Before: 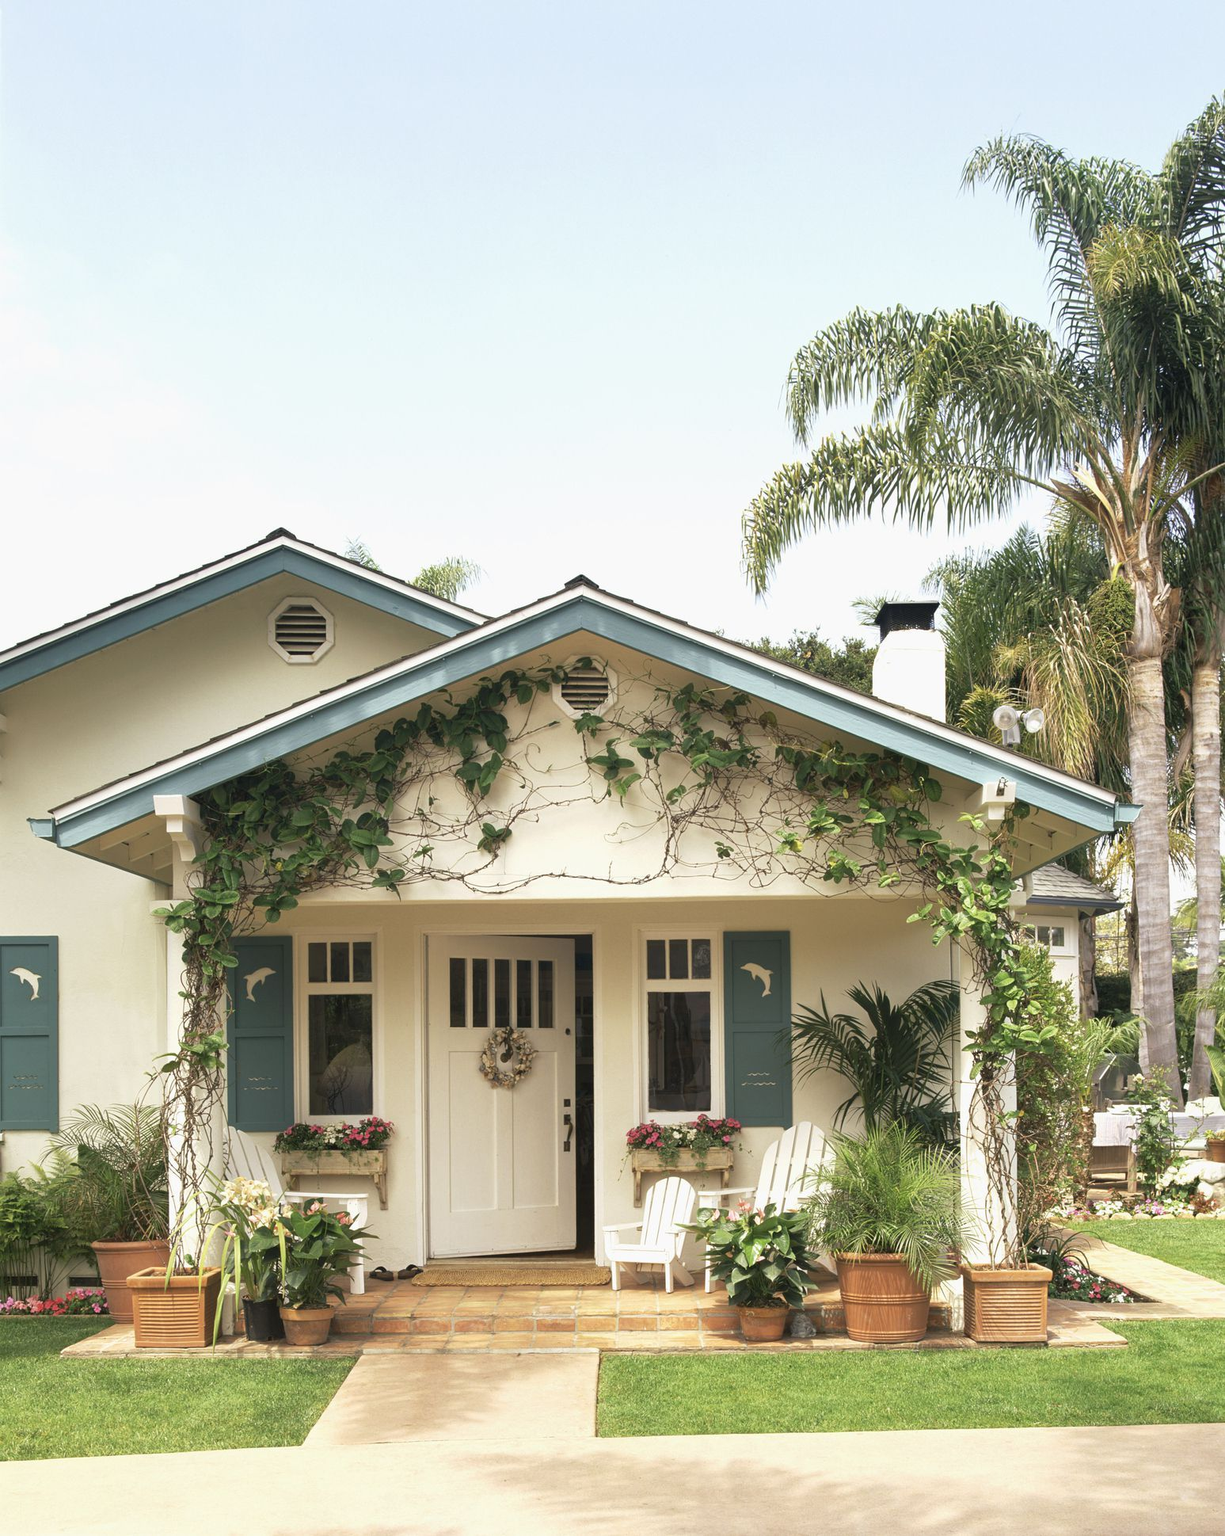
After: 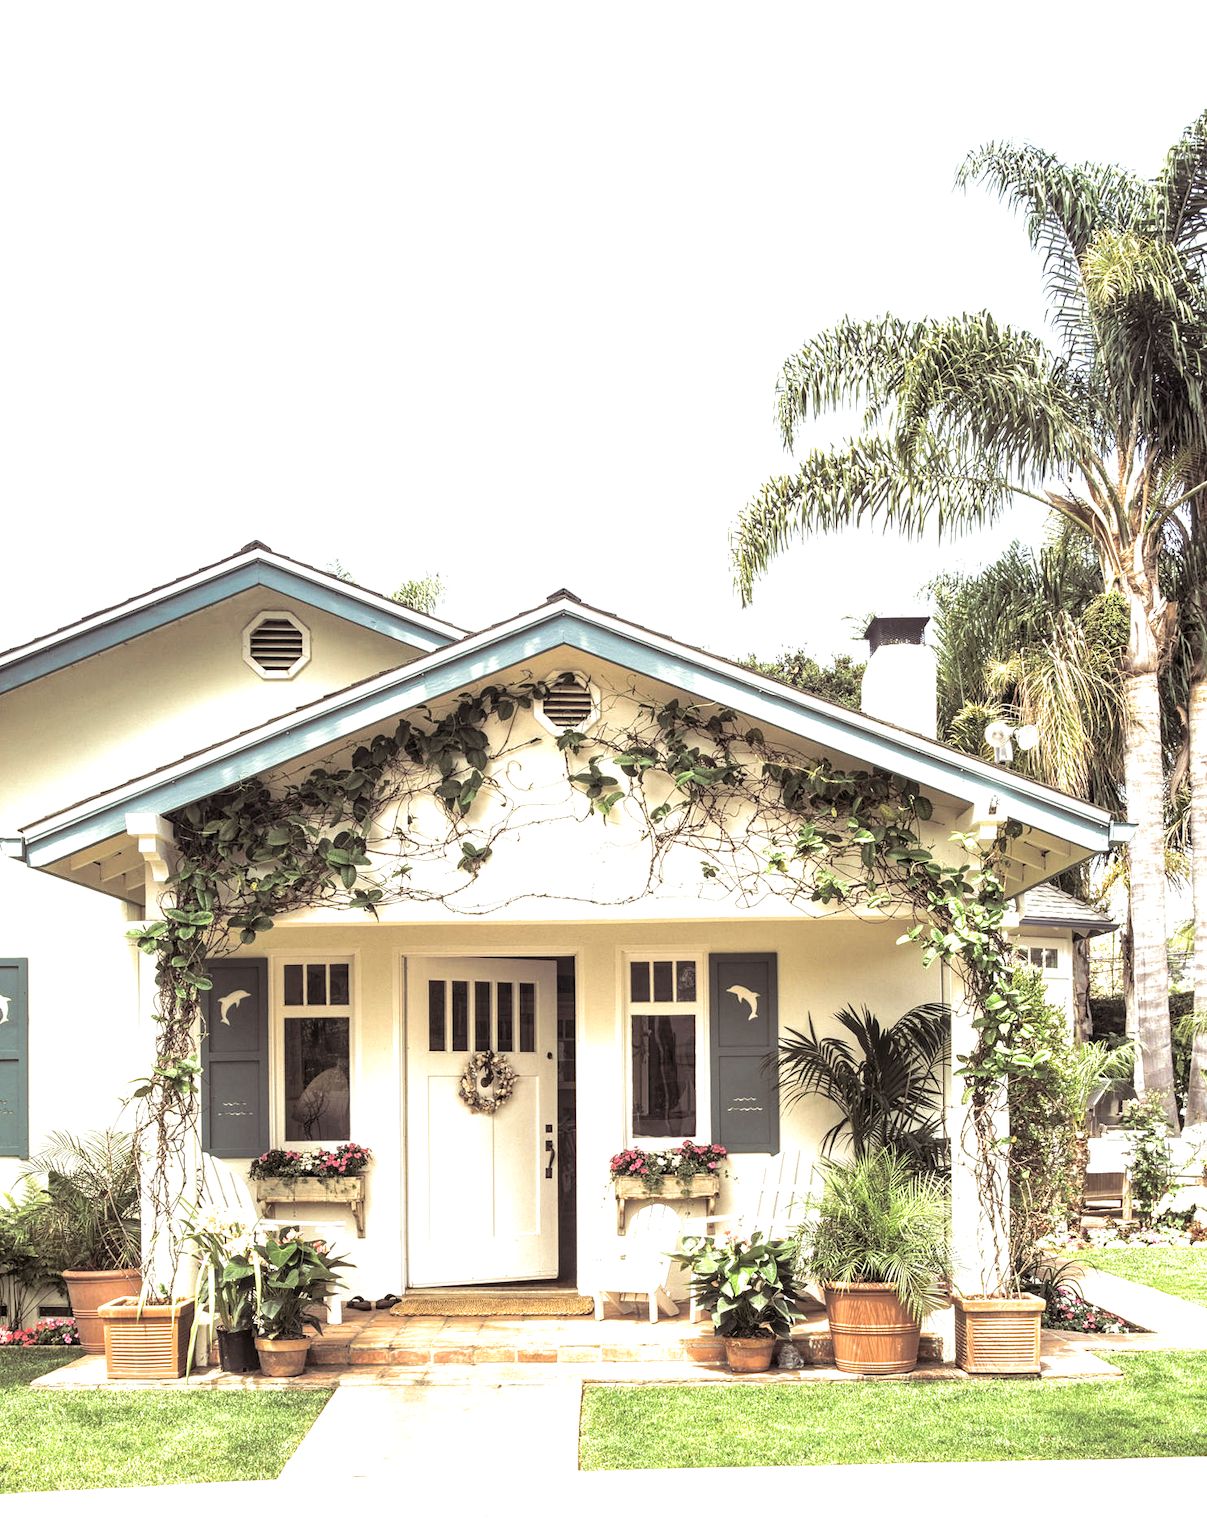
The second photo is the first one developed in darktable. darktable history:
crop and rotate: left 2.536%, right 1.107%, bottom 2.246%
local contrast: detail 160%
exposure: exposure 0.999 EV, compensate highlight preservation false
tone equalizer: on, module defaults
split-toning: shadows › saturation 0.2
